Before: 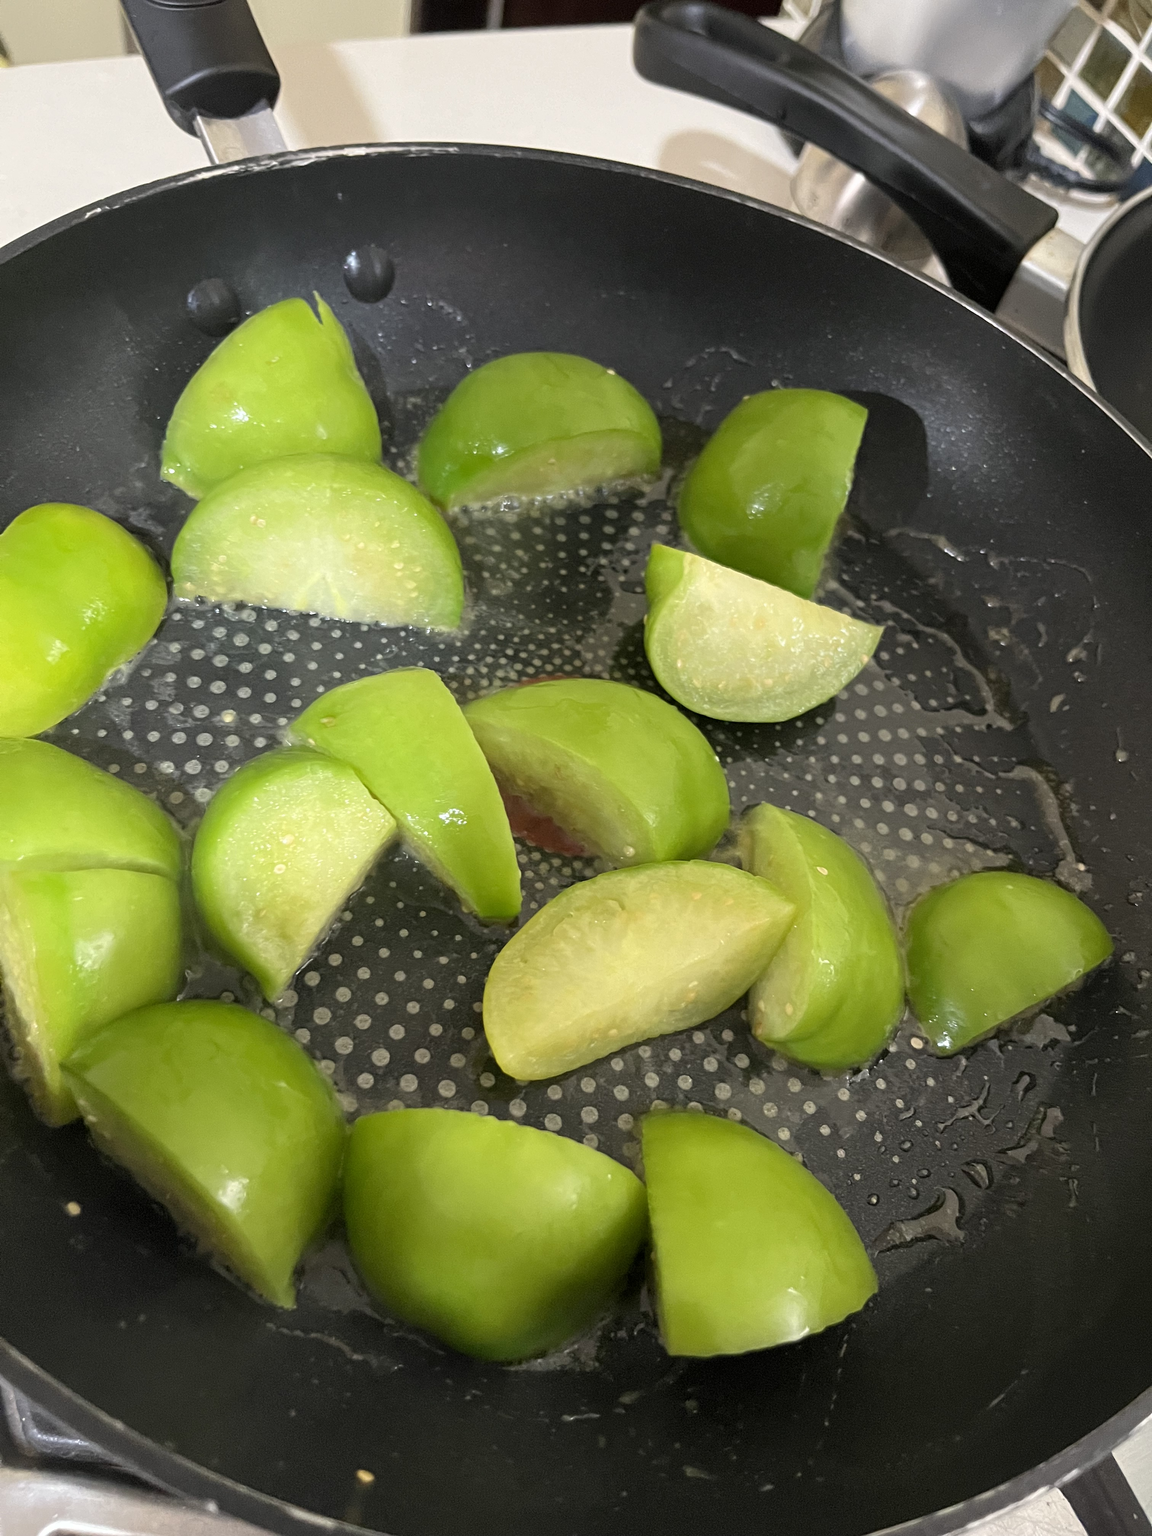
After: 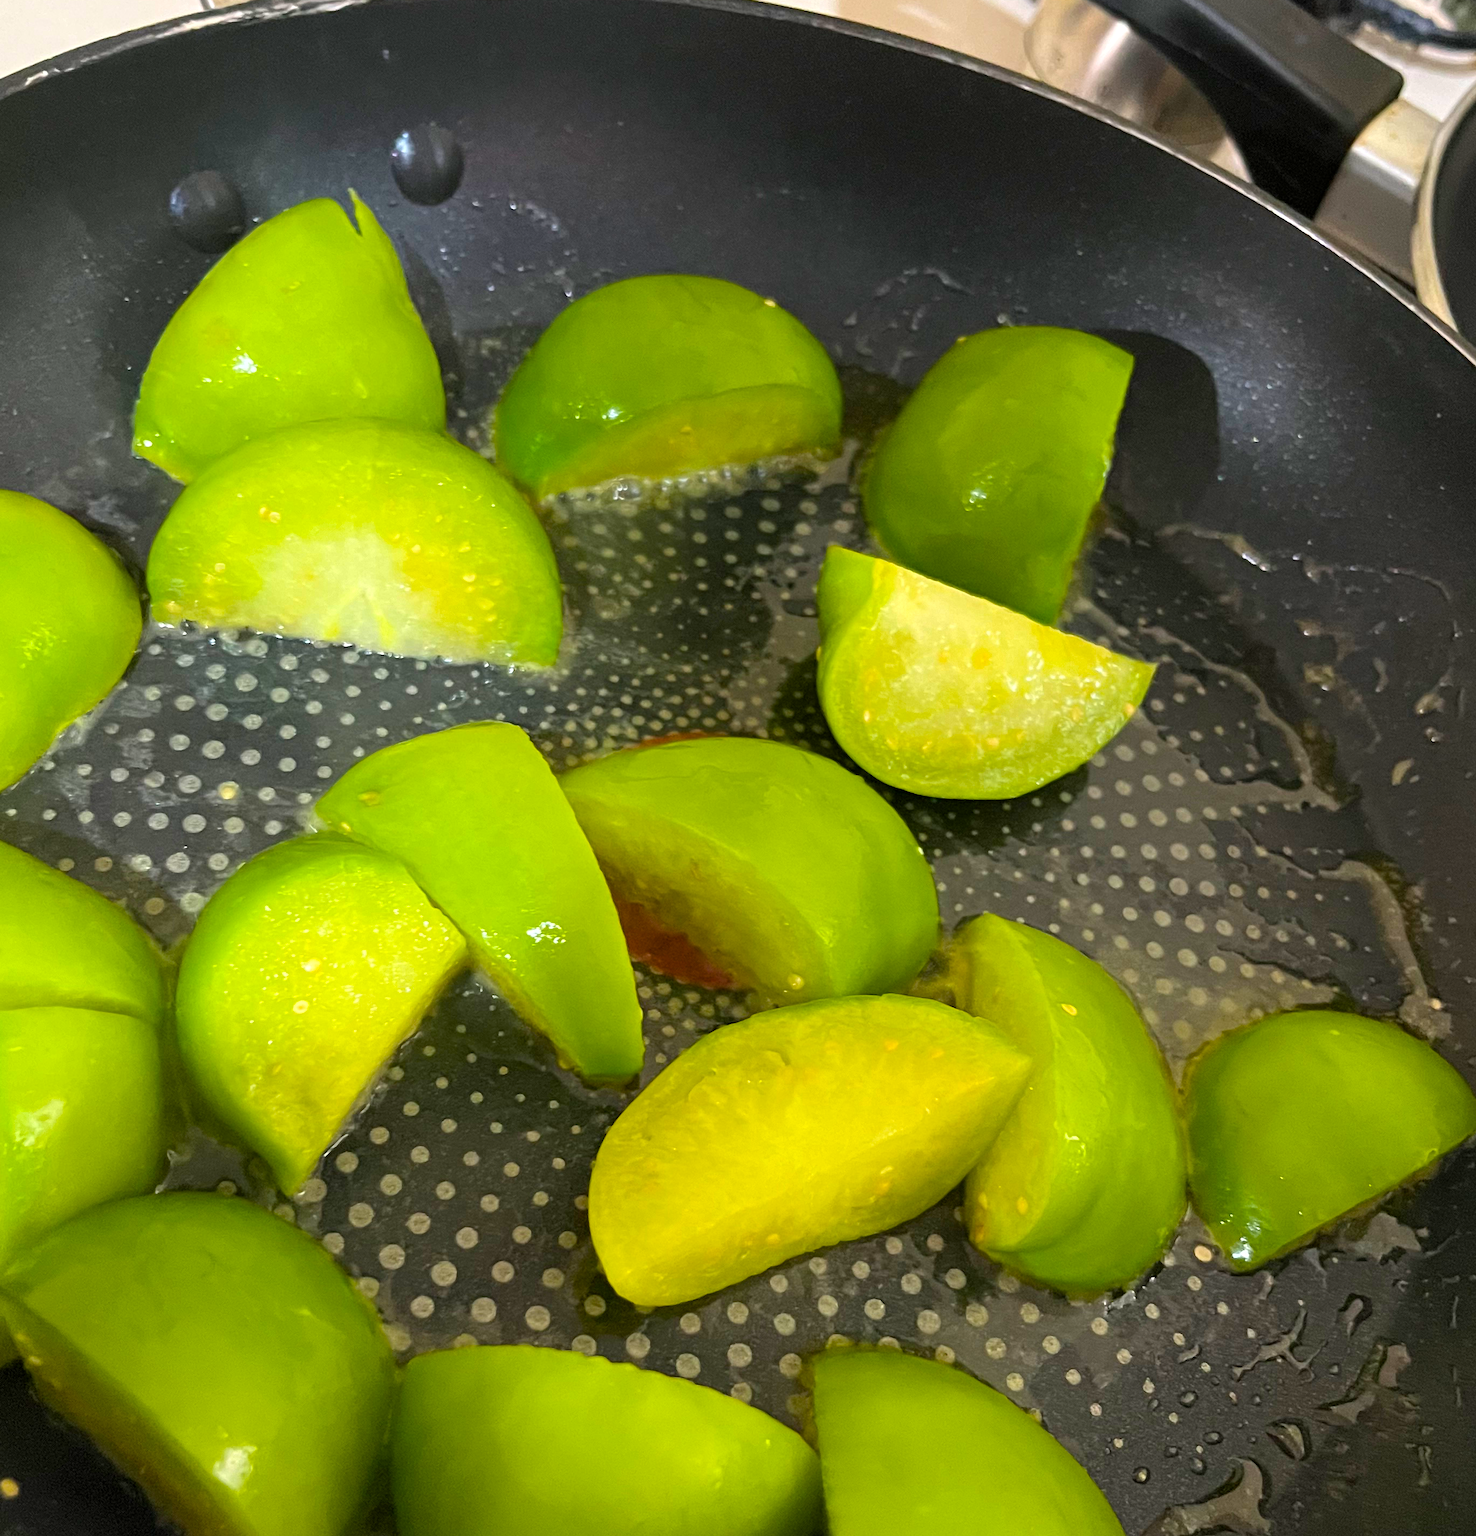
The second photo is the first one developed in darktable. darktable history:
crop: left 5.857%, top 10.311%, right 3.62%, bottom 19.073%
color balance rgb: highlights gain › luminance 14.83%, global offset › hue 171.99°, perceptual saturation grading › global saturation 31.014%, perceptual brilliance grading › global brilliance 1.588%, perceptual brilliance grading › highlights -3.708%, global vibrance 41.321%
